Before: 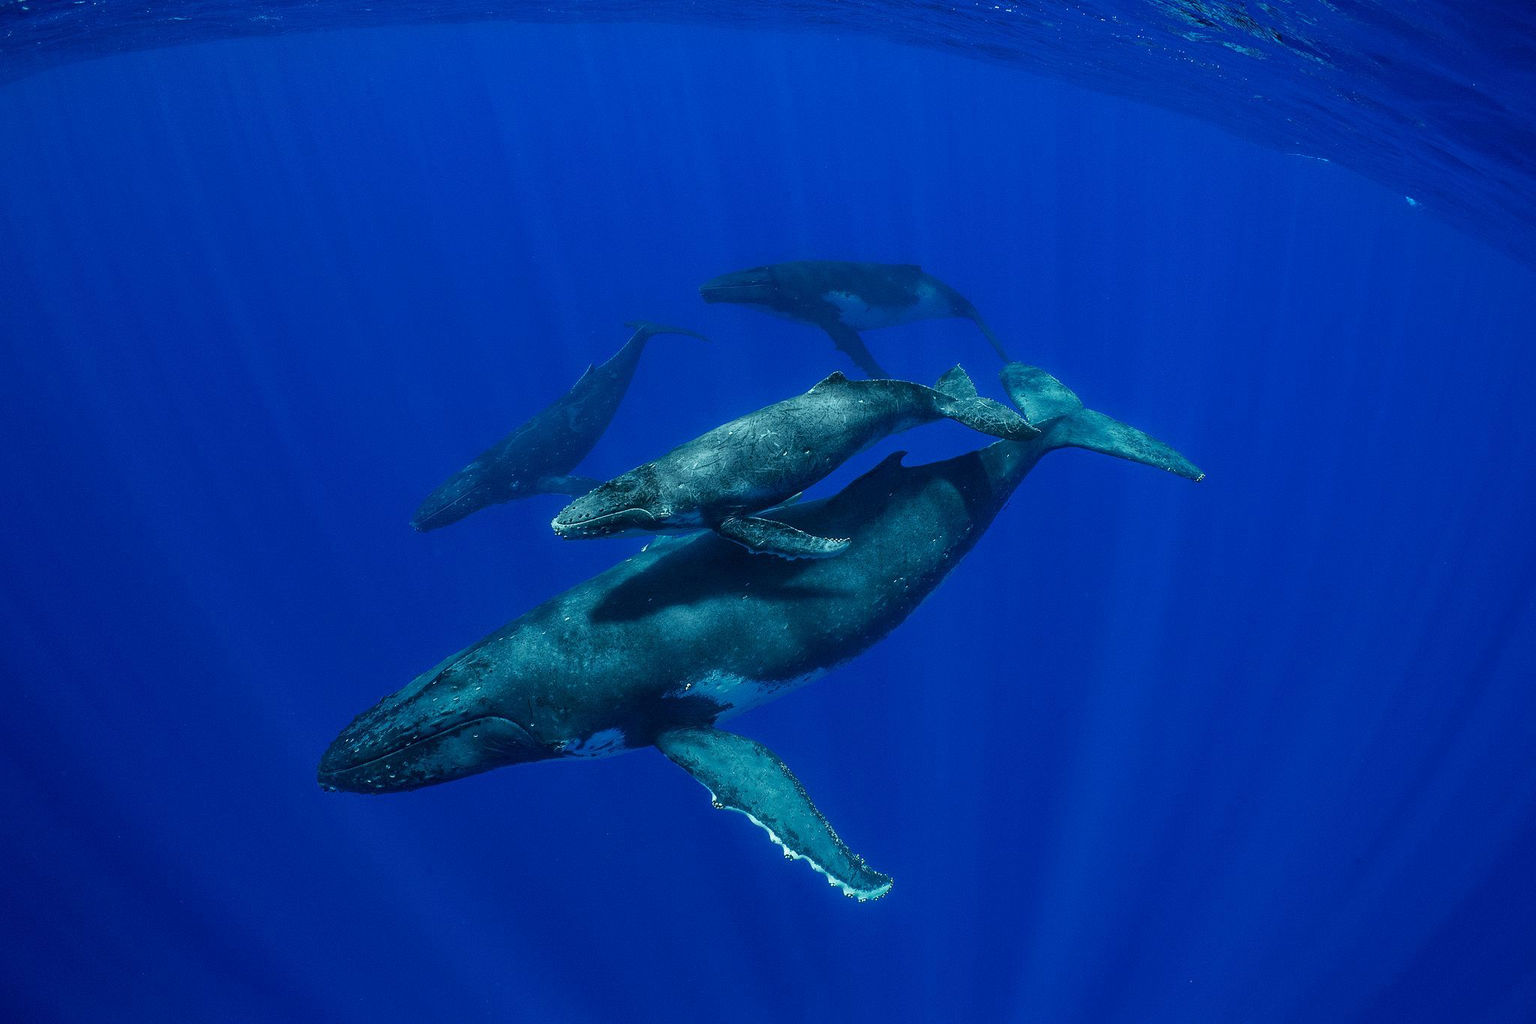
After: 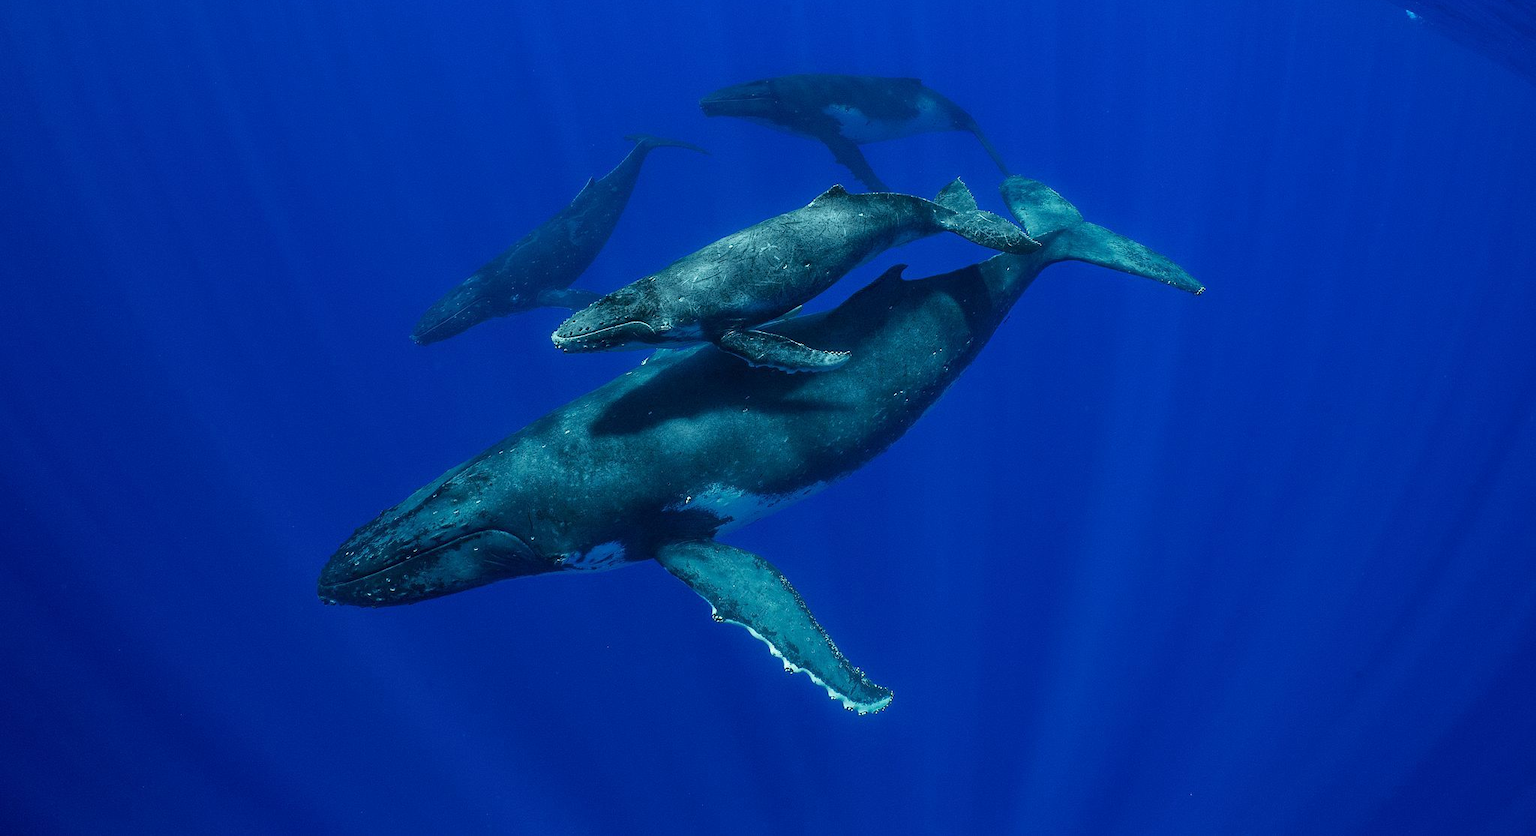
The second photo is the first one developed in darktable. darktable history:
crop and rotate: top 18.255%
